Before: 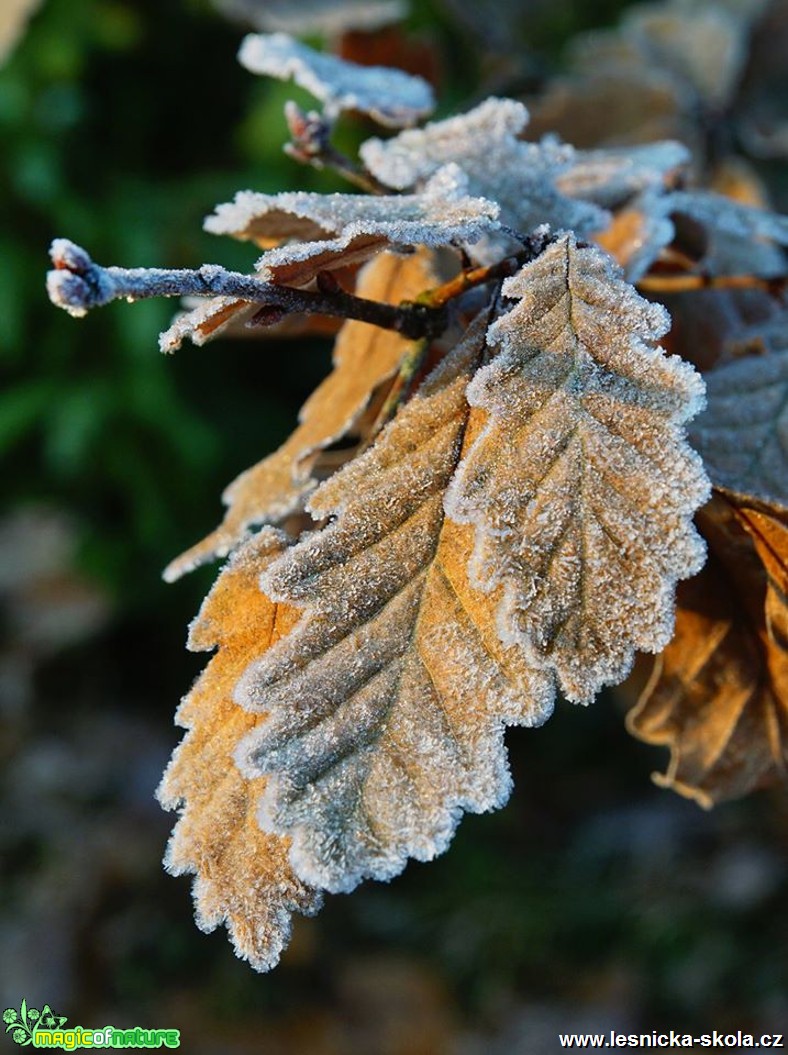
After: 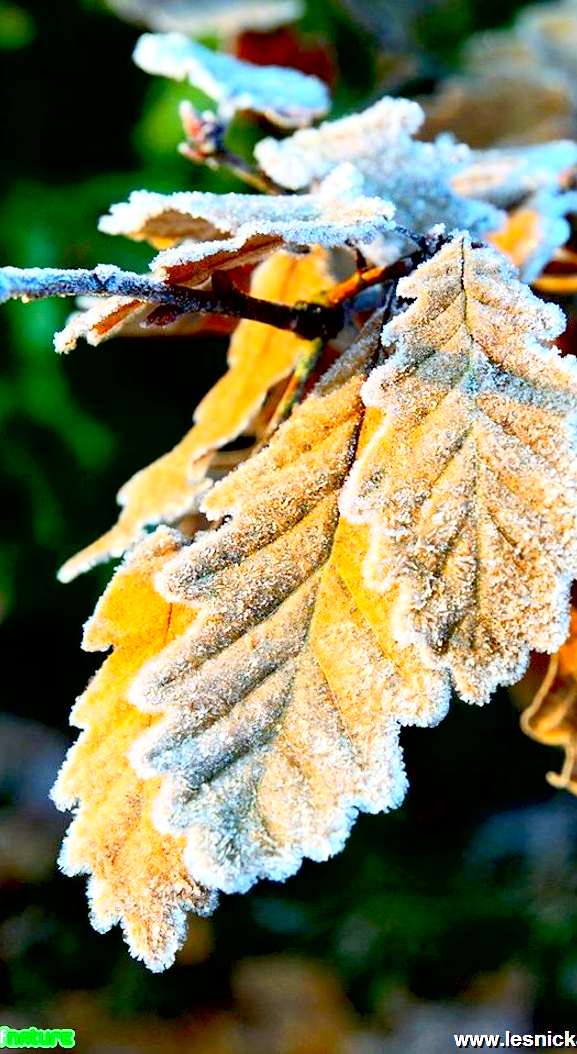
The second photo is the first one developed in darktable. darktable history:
crop: left 13.443%, right 13.31%
contrast brightness saturation: contrast 0.24, brightness 0.26, saturation 0.39
exposure: black level correction 0.012, exposure 0.7 EV, compensate exposure bias true, compensate highlight preservation false
